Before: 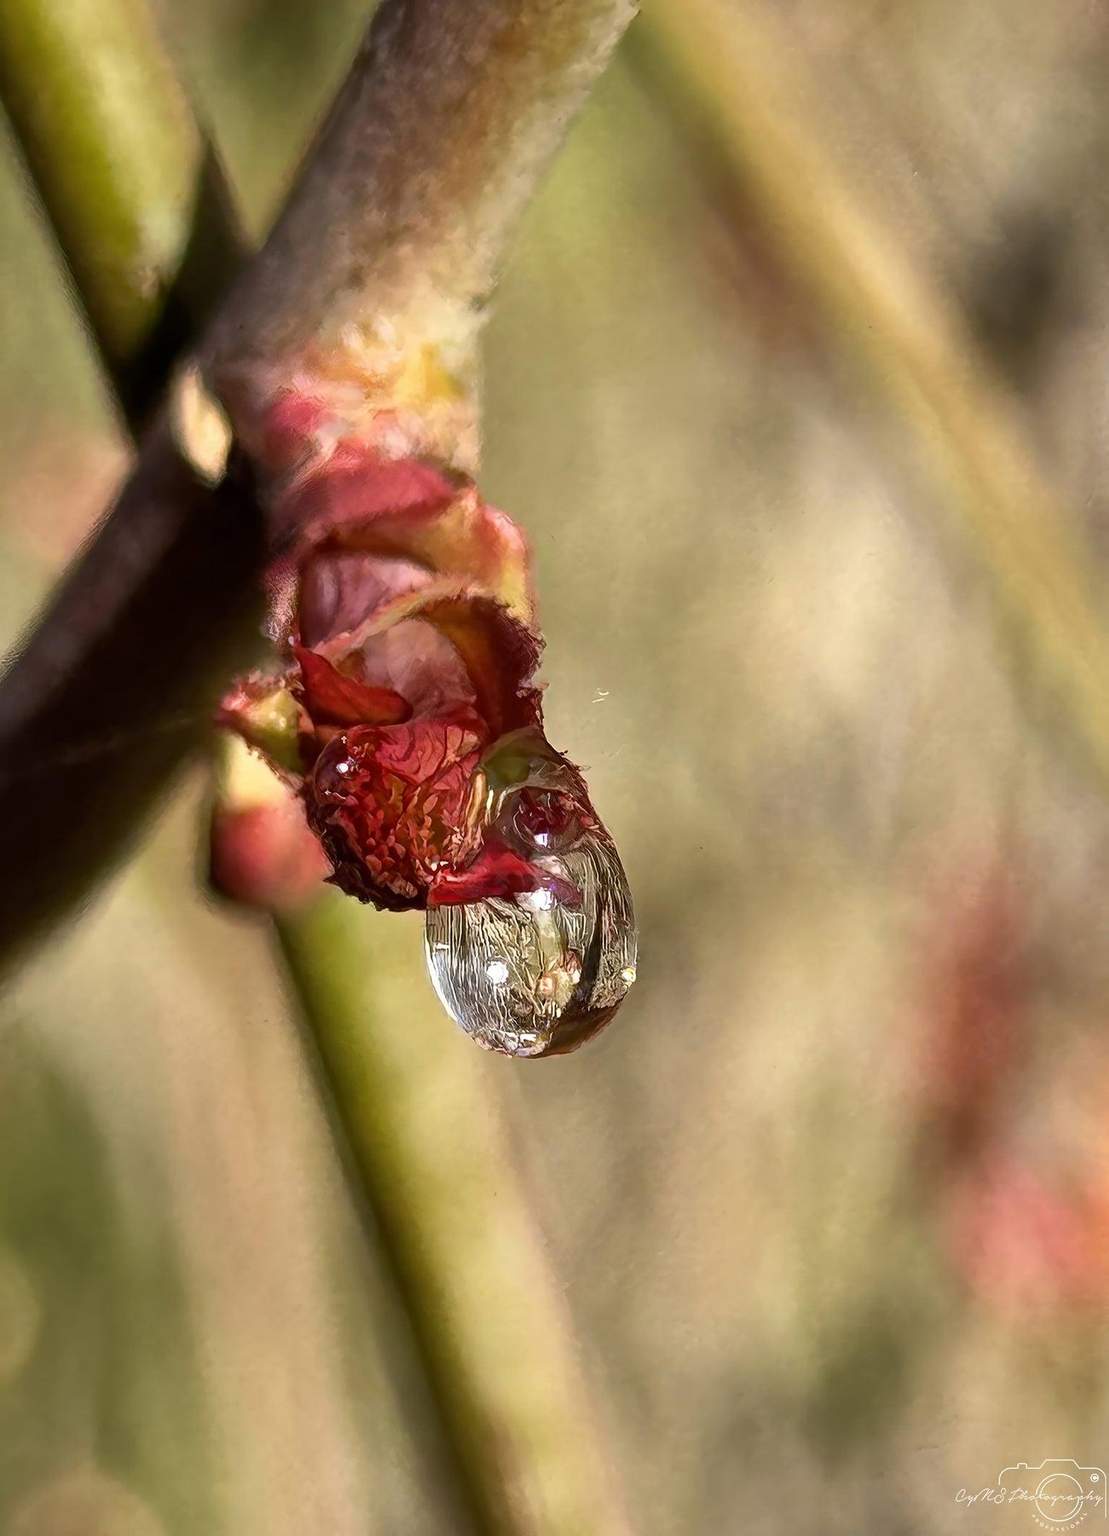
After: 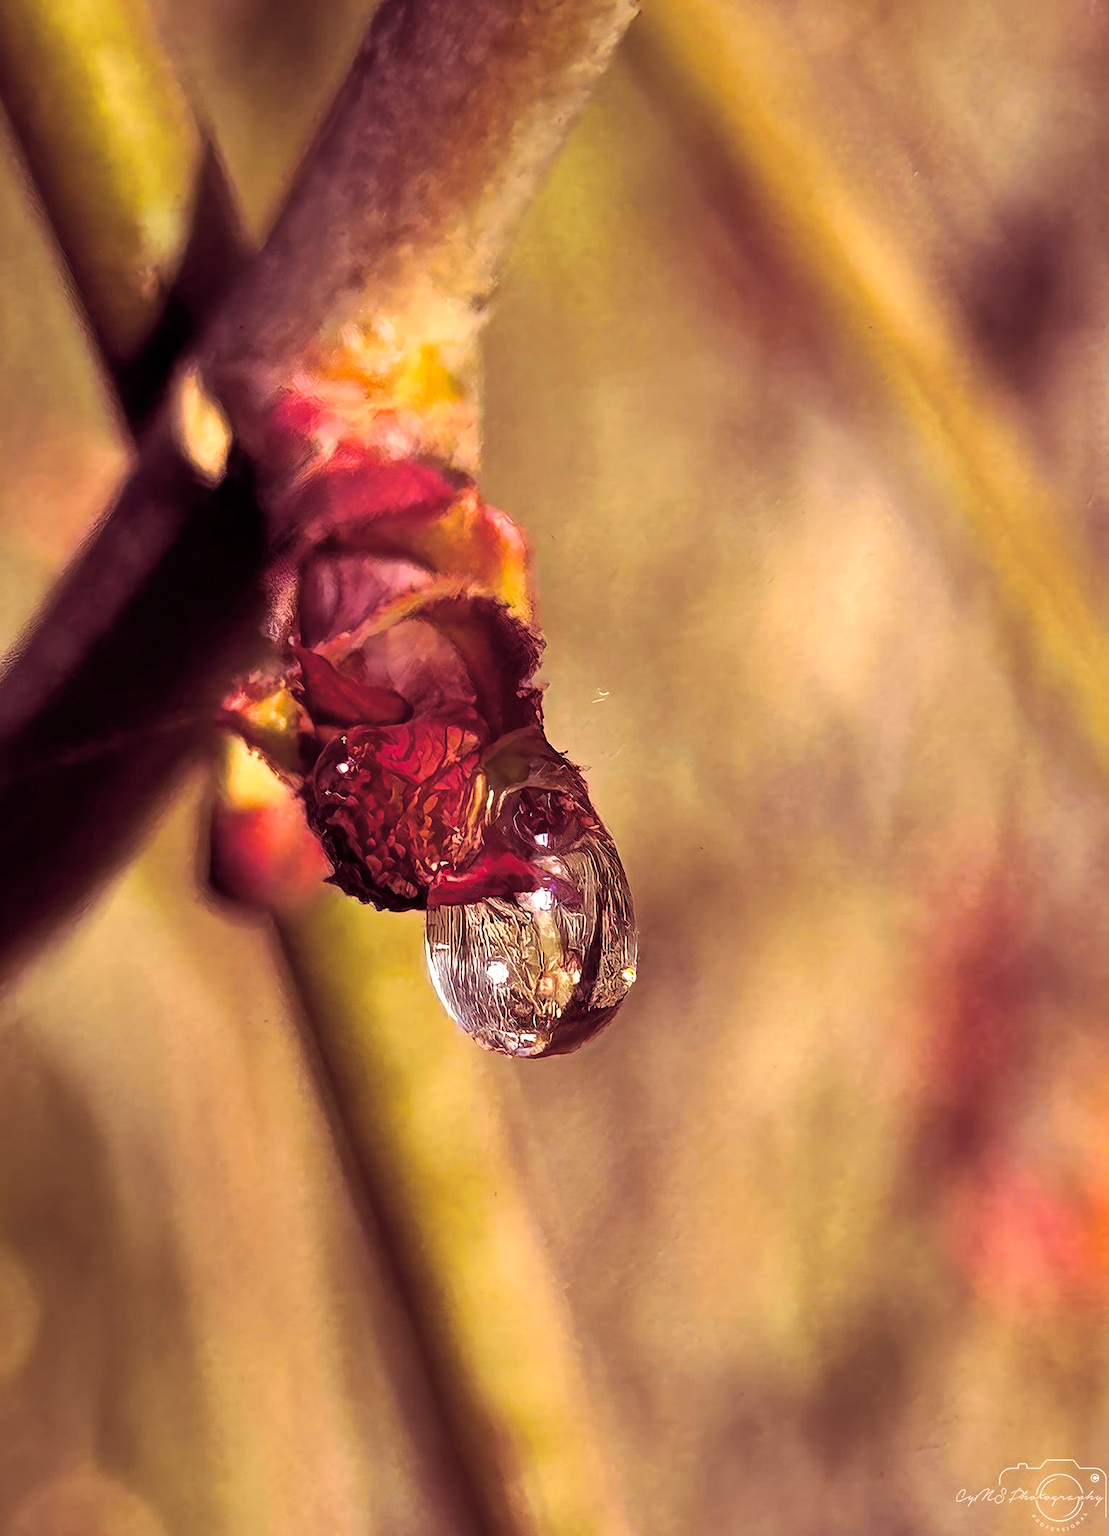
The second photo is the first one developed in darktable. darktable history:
split-toning: on, module defaults
color balance rgb: shadows lift › chroma 6.43%, shadows lift › hue 305.74°, highlights gain › chroma 2.43%, highlights gain › hue 35.74°, global offset › chroma 0.28%, global offset › hue 320.29°, linear chroma grading › global chroma 5.5%, perceptual saturation grading › global saturation 30%, contrast 5.15%
